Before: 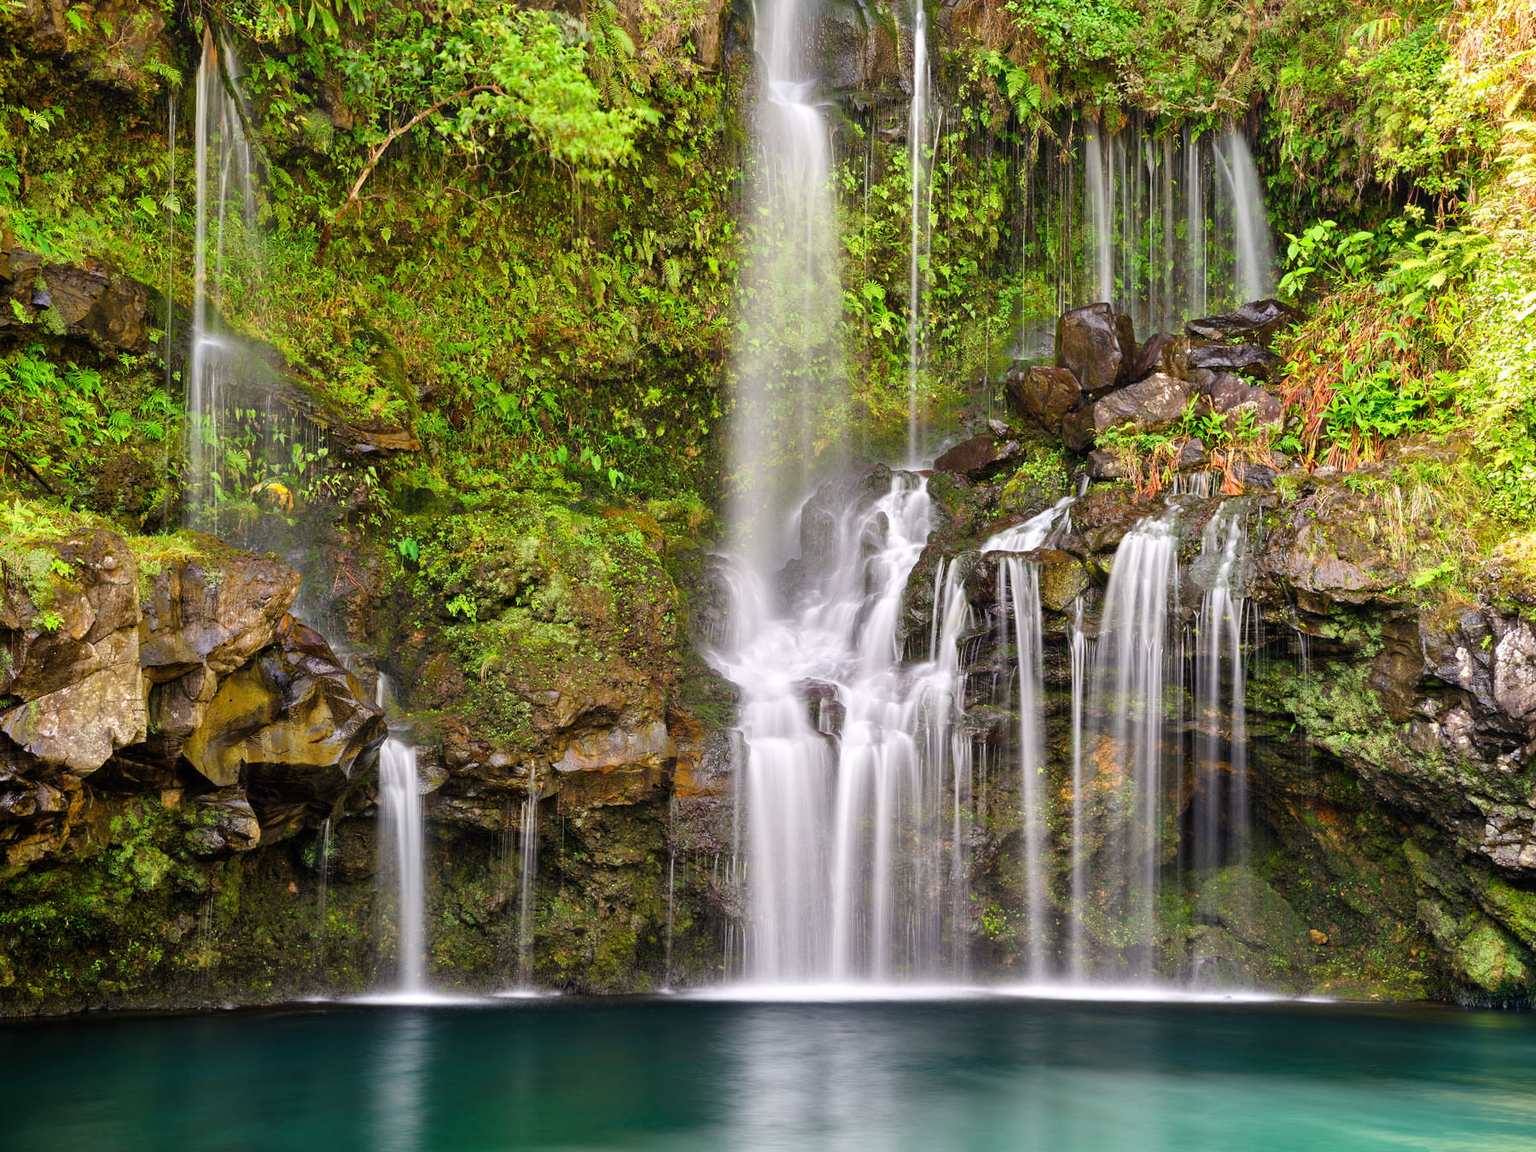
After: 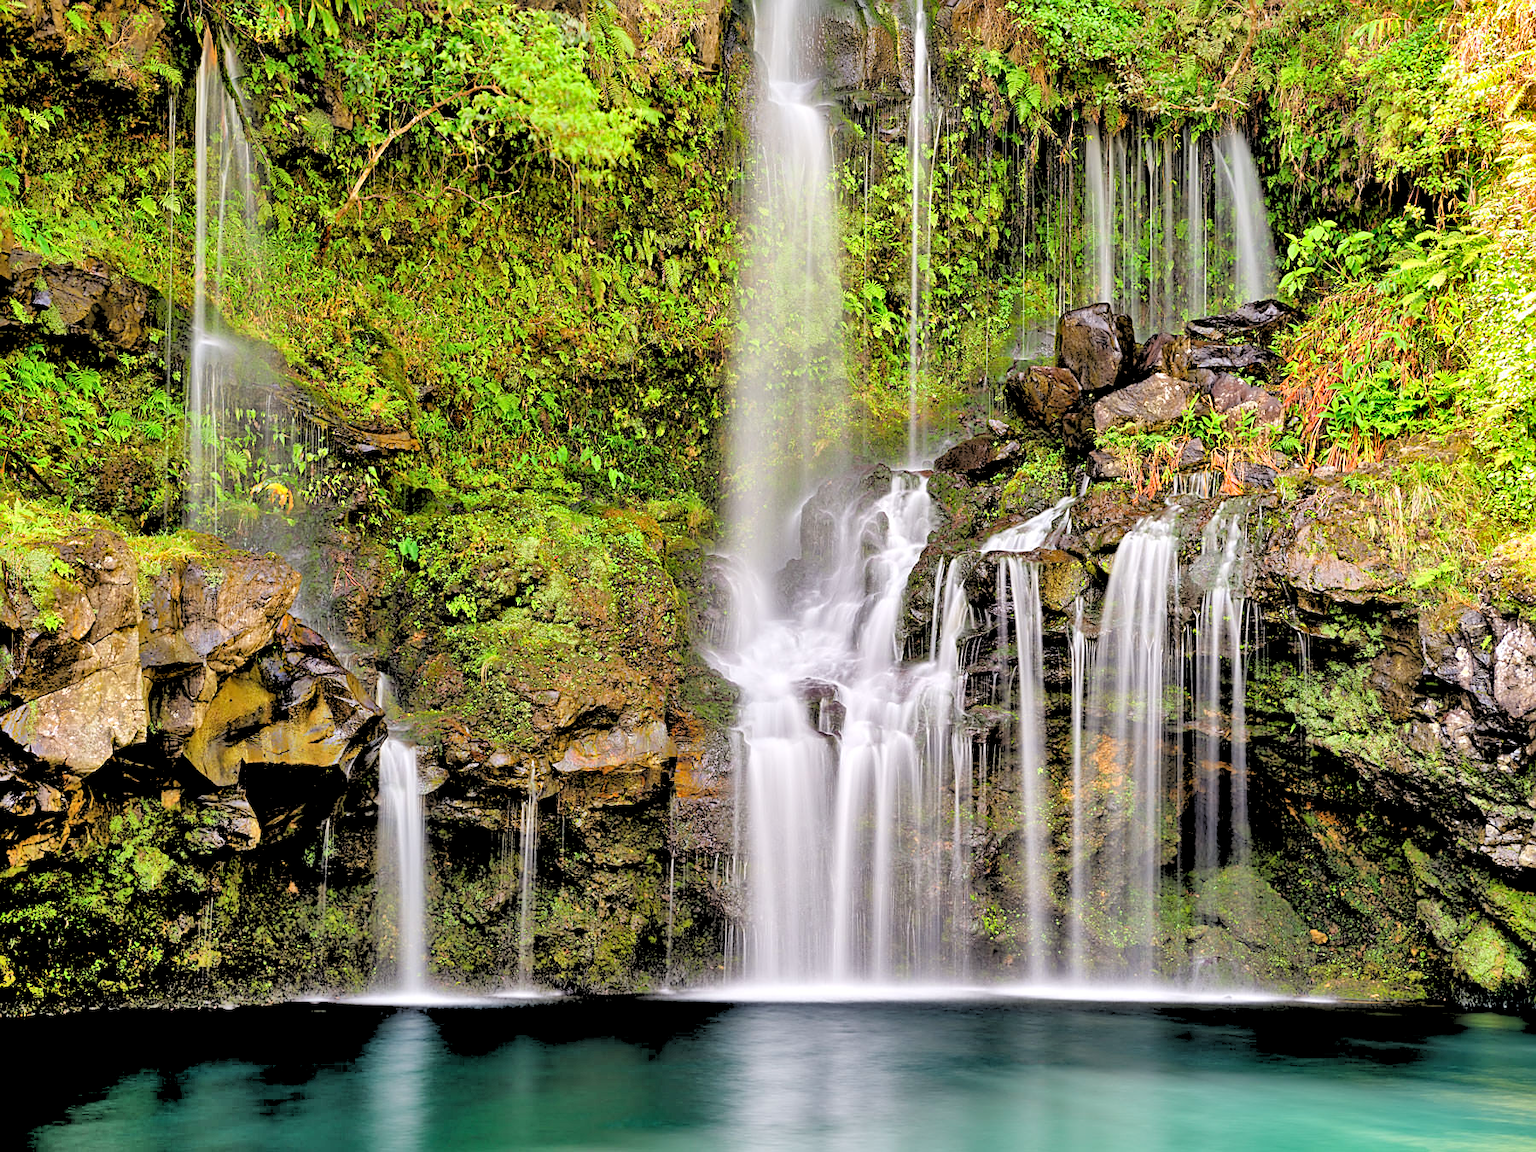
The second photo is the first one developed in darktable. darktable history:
rgb levels: levels [[0.027, 0.429, 0.996], [0, 0.5, 1], [0, 0.5, 1]]
sharpen: on, module defaults
shadows and highlights: shadows 52.42, soften with gaussian
